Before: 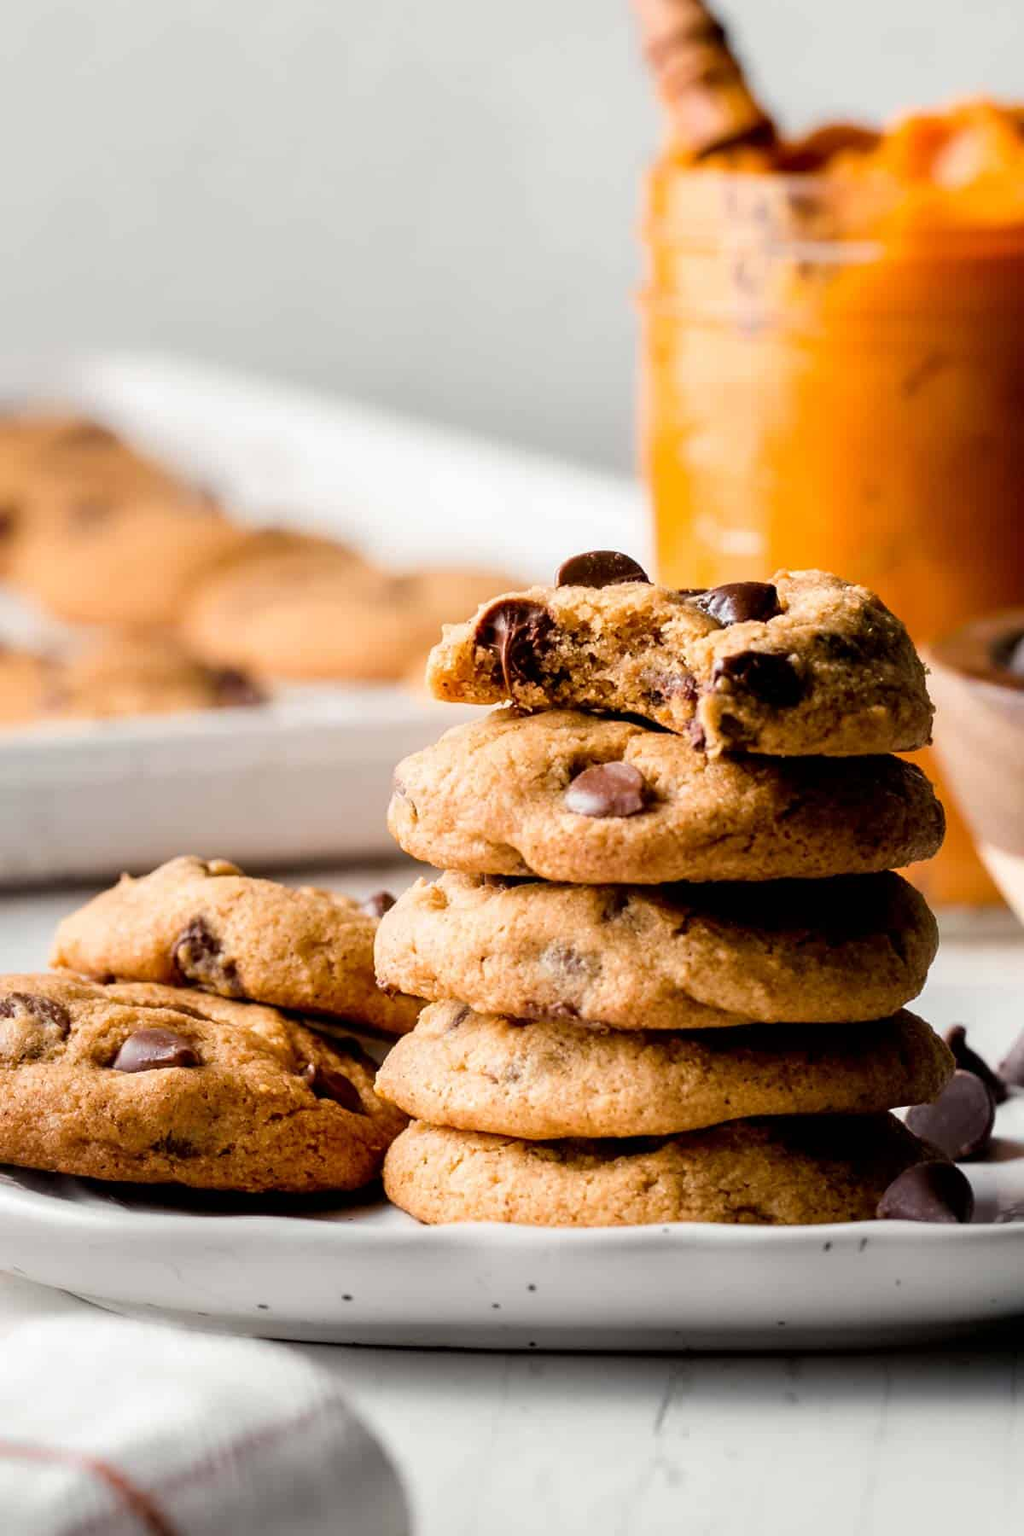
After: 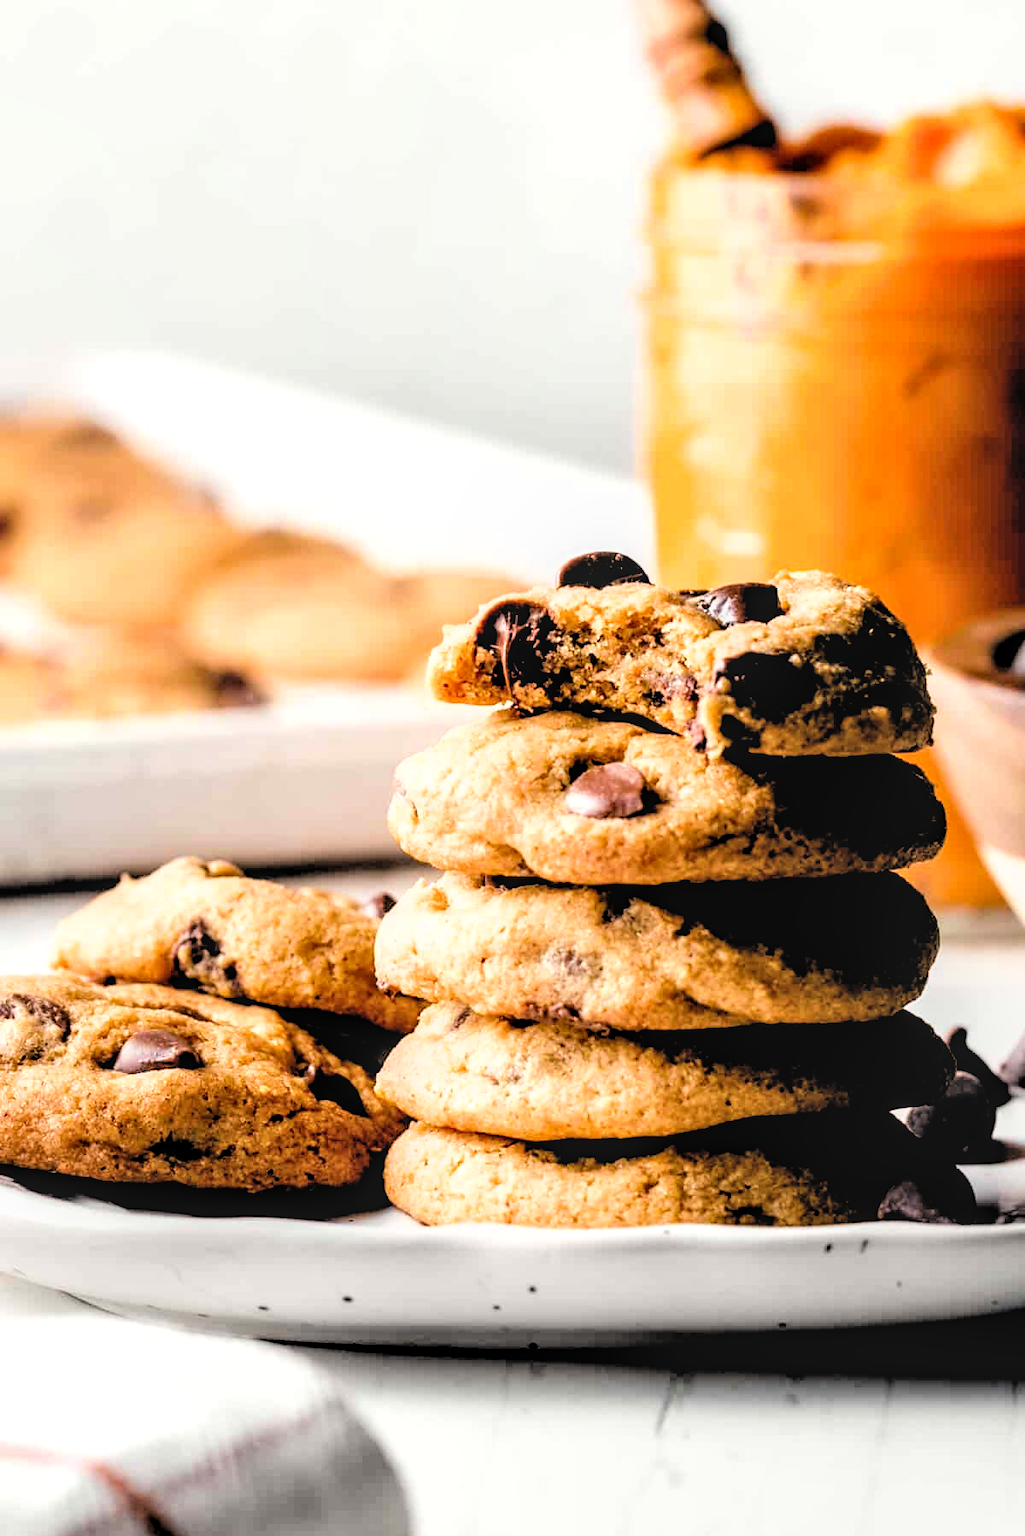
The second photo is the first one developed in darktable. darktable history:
local contrast: on, module defaults
crop: bottom 0.071%
filmic rgb: middle gray luminance 13.55%, black relative exposure -1.97 EV, white relative exposure 3.1 EV, threshold 6 EV, target black luminance 0%, hardness 1.79, latitude 59.23%, contrast 1.728, highlights saturation mix 5%, shadows ↔ highlights balance -37.52%, add noise in highlights 0, color science v3 (2019), use custom middle-gray values true, iterations of high-quality reconstruction 0, contrast in highlights soft, enable highlight reconstruction true
